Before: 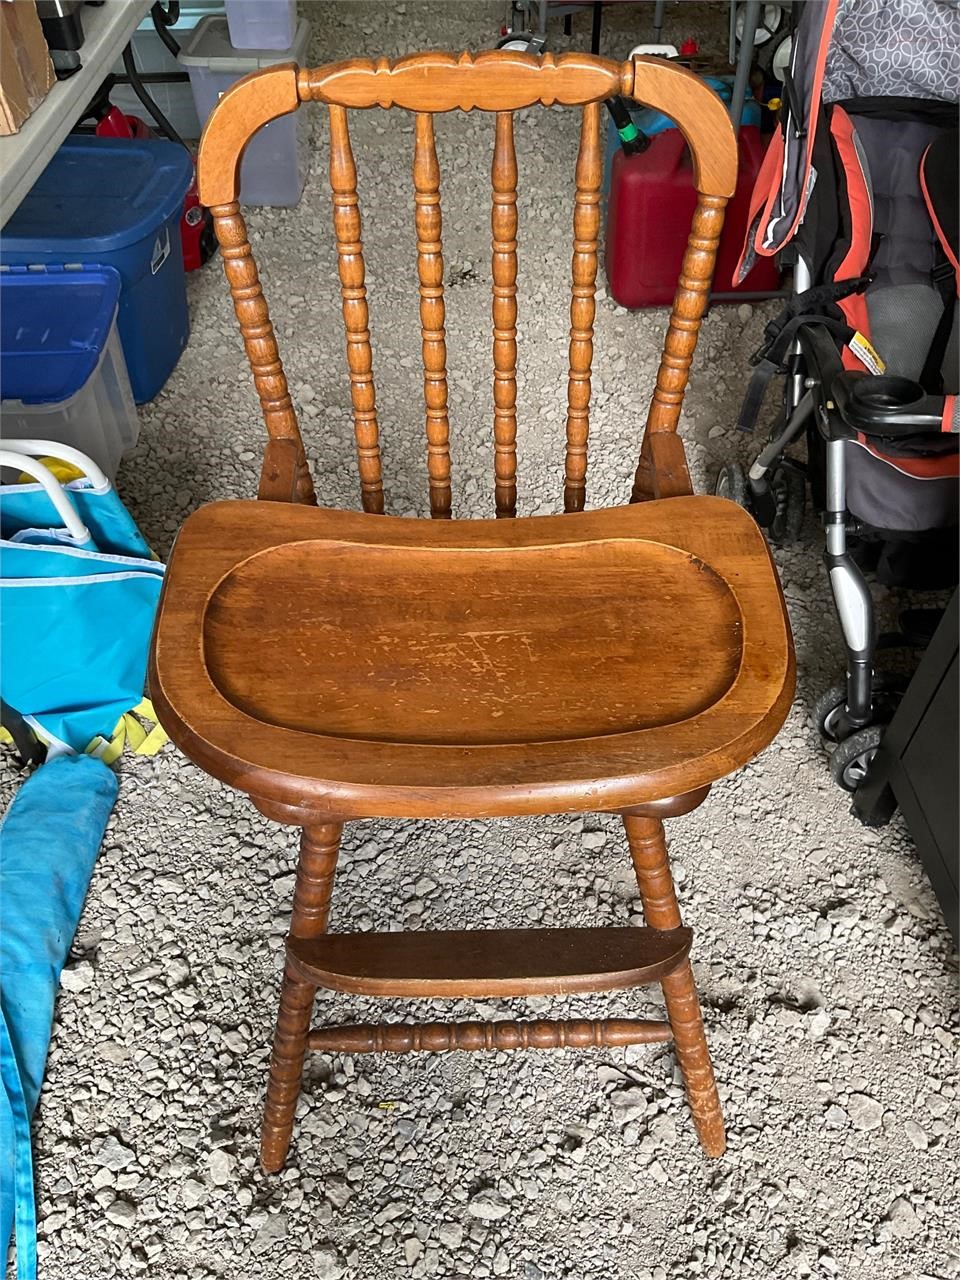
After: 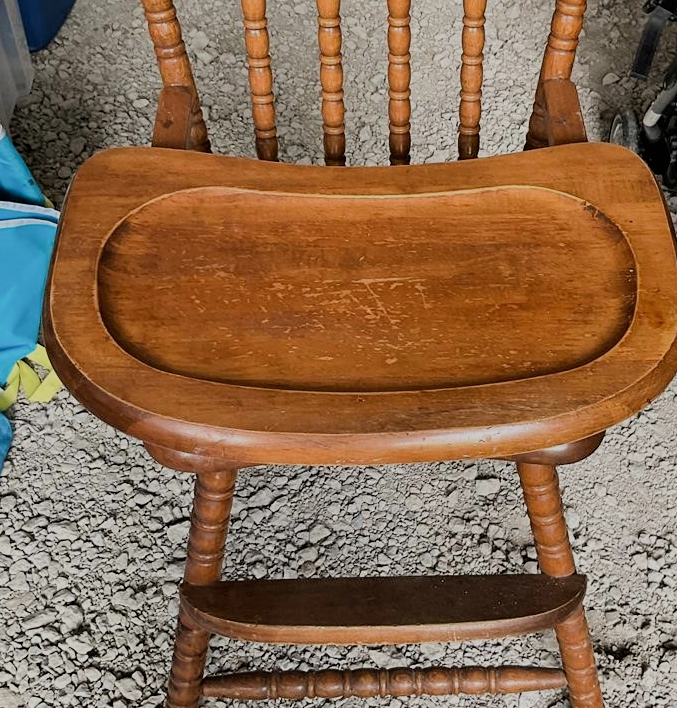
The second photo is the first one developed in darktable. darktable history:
crop: left 11.123%, top 27.61%, right 18.3%, bottom 17.034%
filmic rgb: black relative exposure -7.15 EV, white relative exposure 5.36 EV, hardness 3.02
